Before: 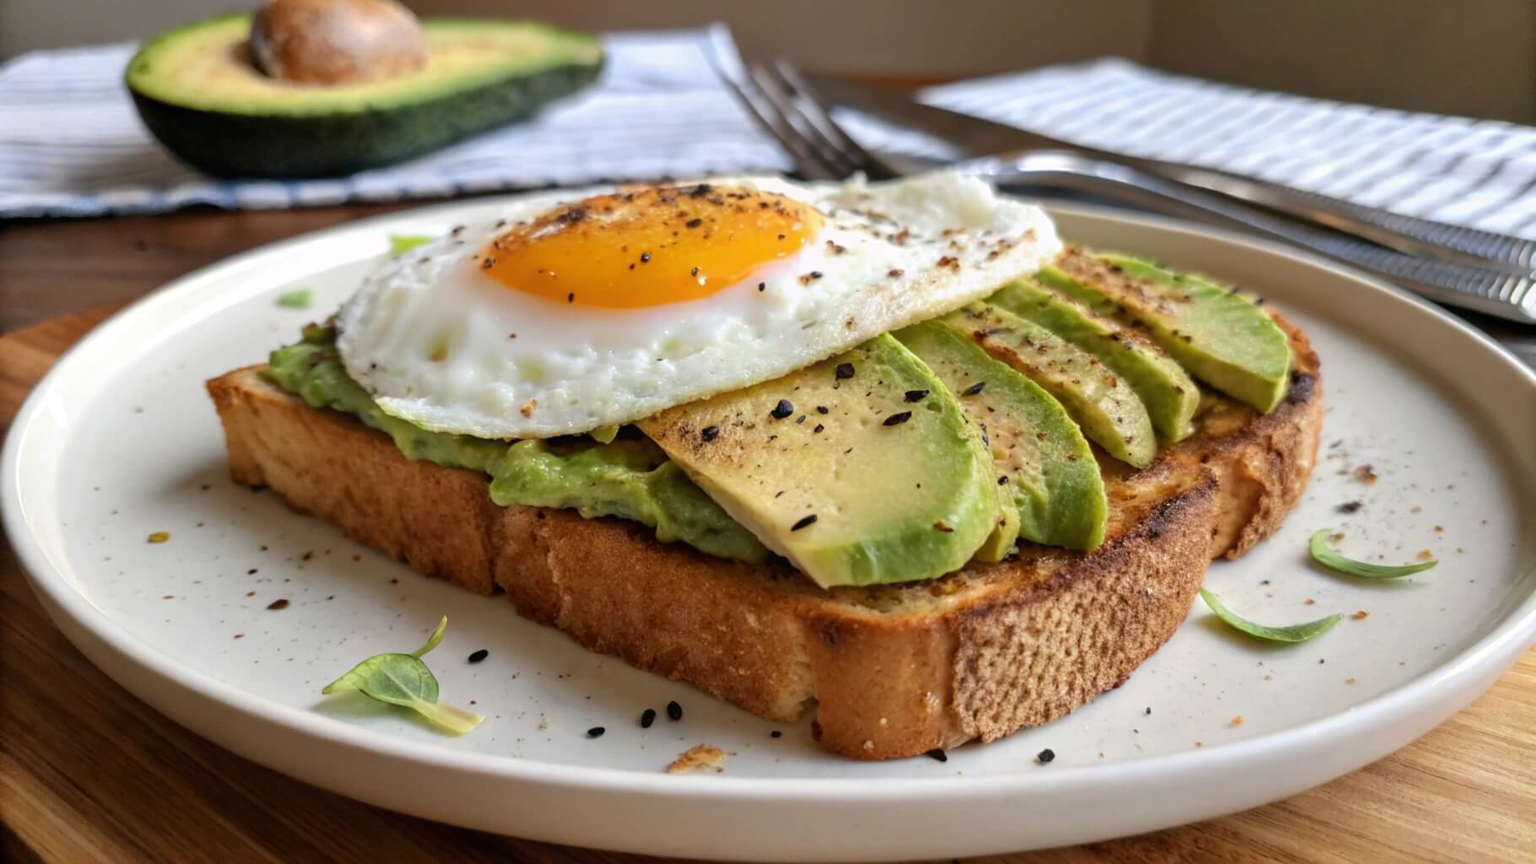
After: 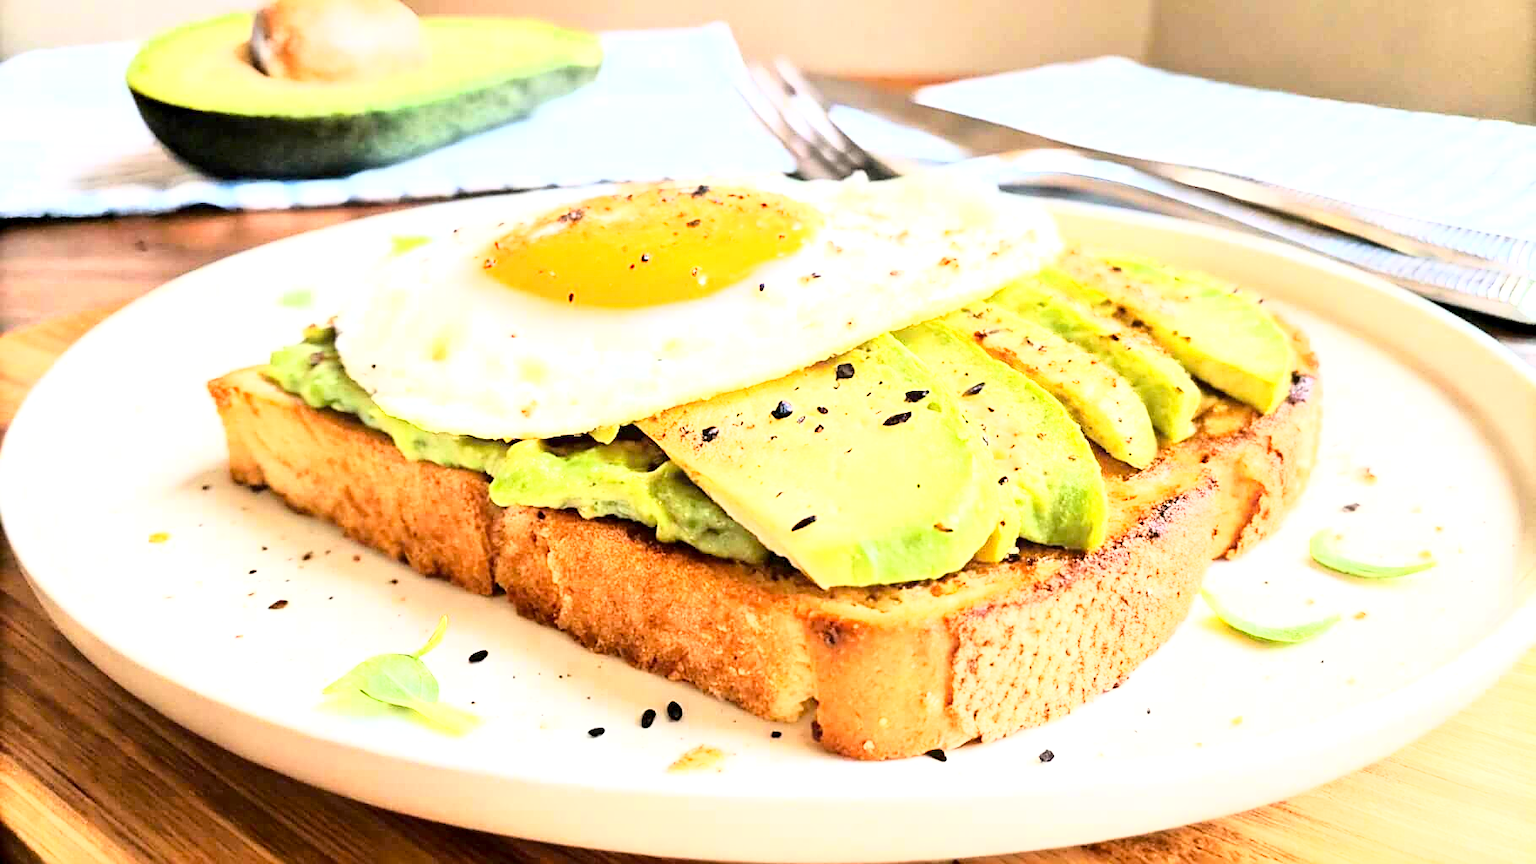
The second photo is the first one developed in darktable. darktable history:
exposure: black level correction 0.001, exposure 1.848 EV, compensate exposure bias true, compensate highlight preservation false
base curve: curves: ch0 [(0, 0) (0.026, 0.03) (0.109, 0.232) (0.351, 0.748) (0.669, 0.968) (1, 1)]
sharpen: on, module defaults
